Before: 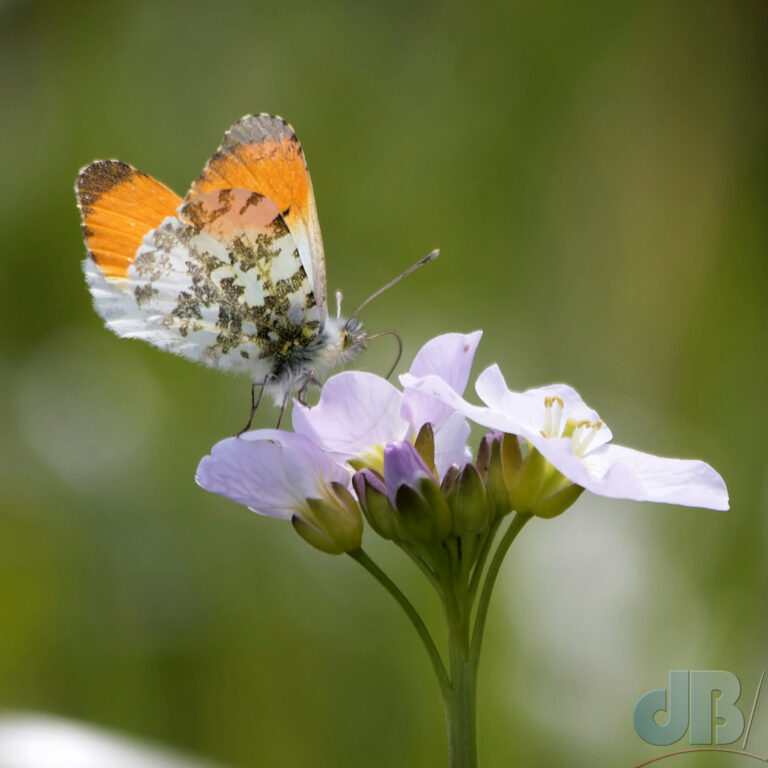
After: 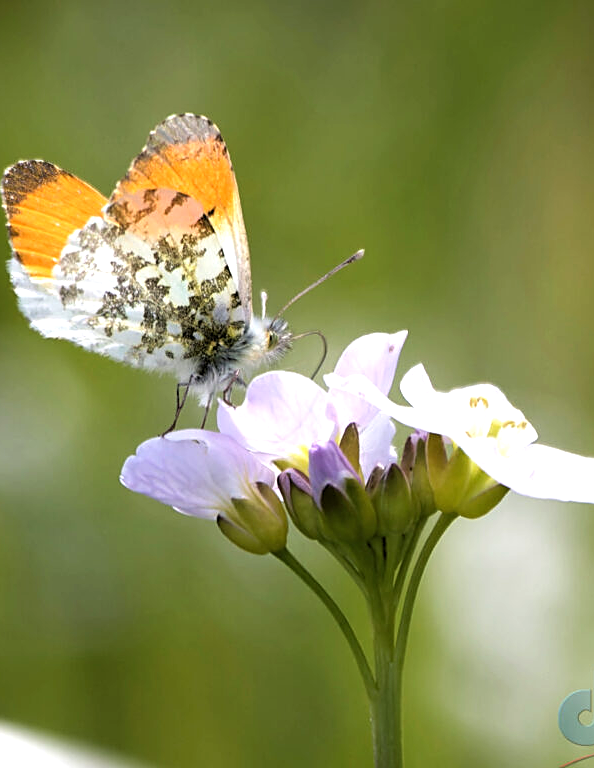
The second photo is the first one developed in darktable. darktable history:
crop: left 9.88%, right 12.664%
levels: levels [0.026, 0.507, 0.987]
exposure: black level correction 0, exposure 0.6 EV, compensate highlight preservation false
sharpen: on, module defaults
